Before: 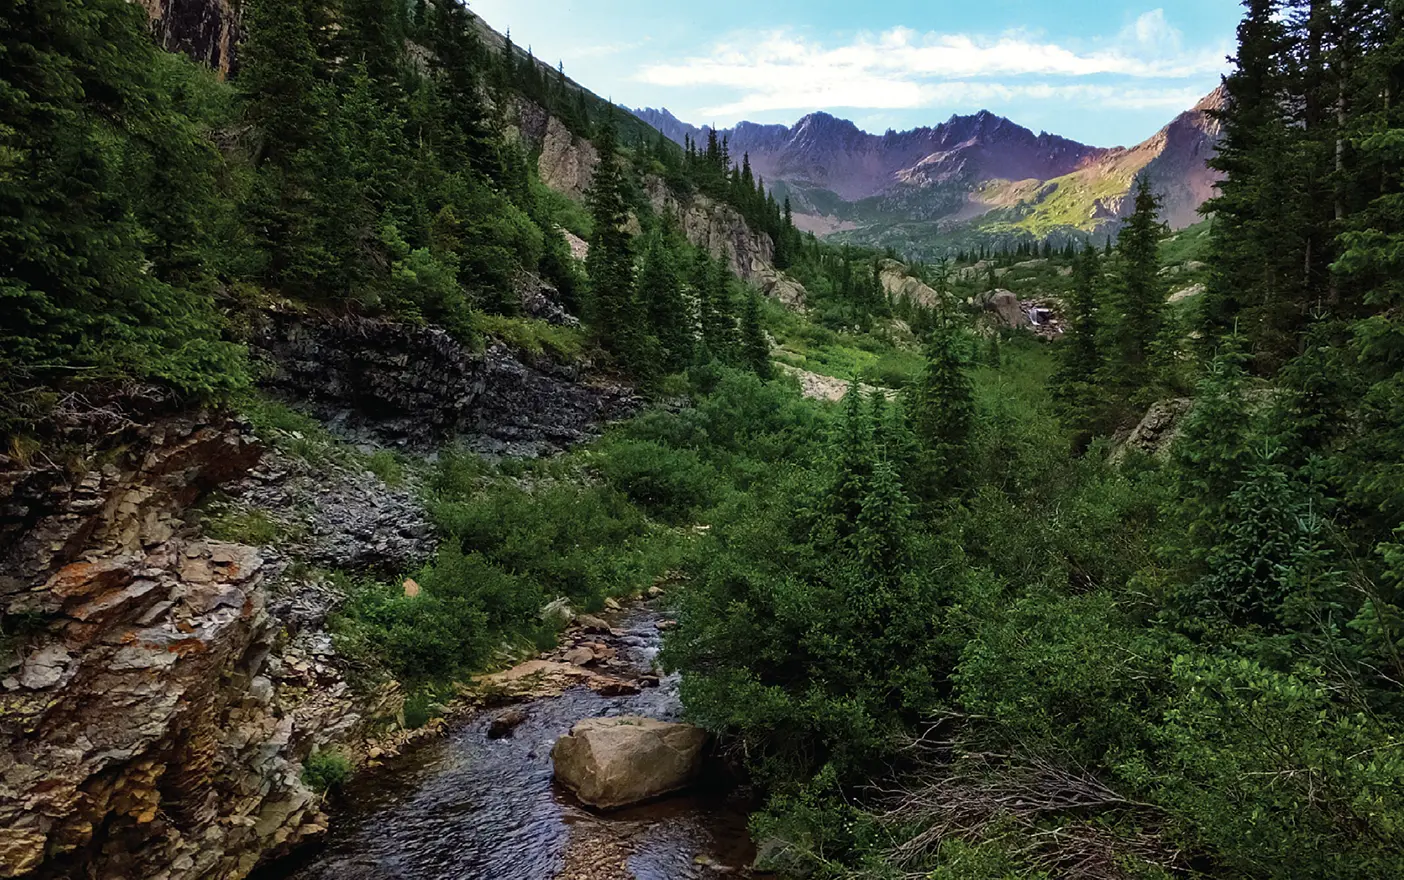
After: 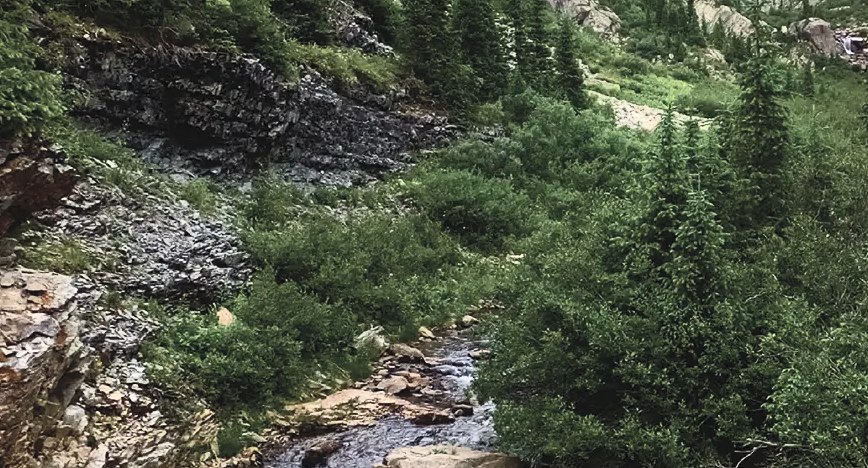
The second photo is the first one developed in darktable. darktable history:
contrast equalizer: y [[0.5, 0.5, 0.478, 0.5, 0.5, 0.5], [0.5 ×6], [0.5 ×6], [0 ×6], [0 ×6]], mix 0.58
crop: left 13.251%, top 30.908%, right 24.81%, bottom 15.551%
contrast brightness saturation: contrast 0.435, brightness 0.545, saturation -0.191
